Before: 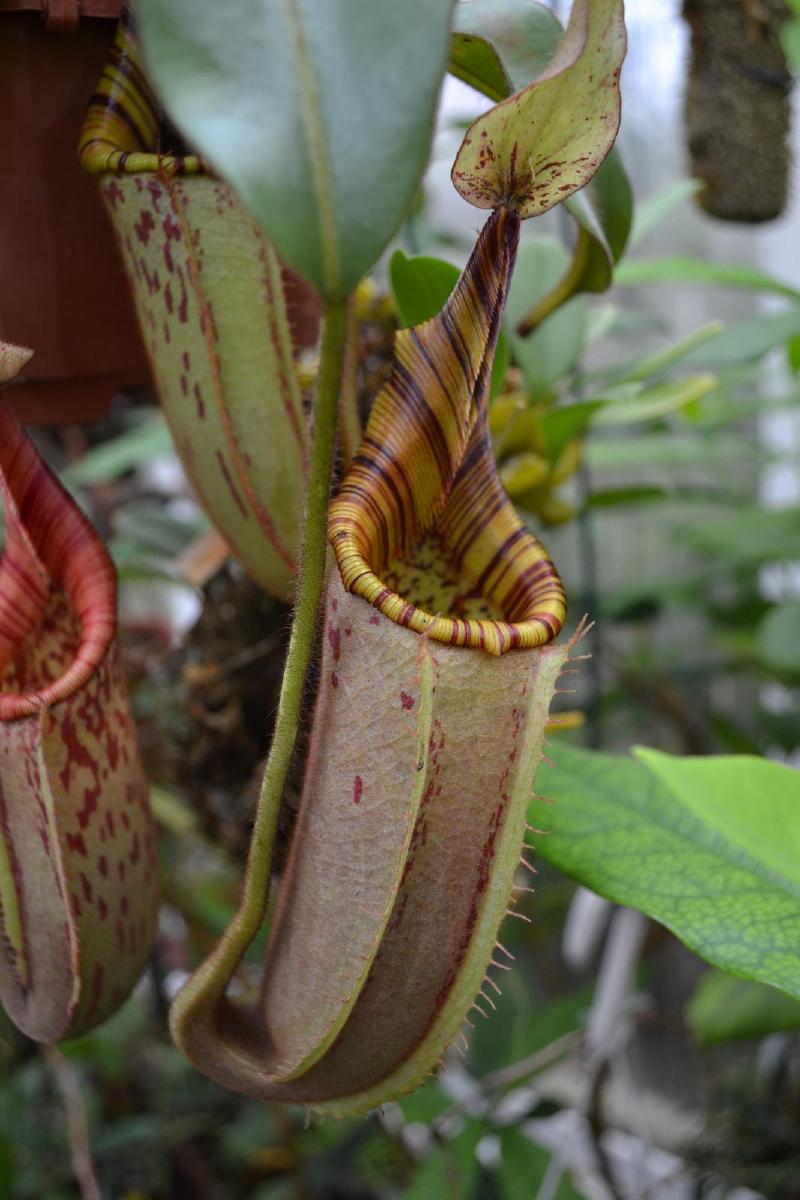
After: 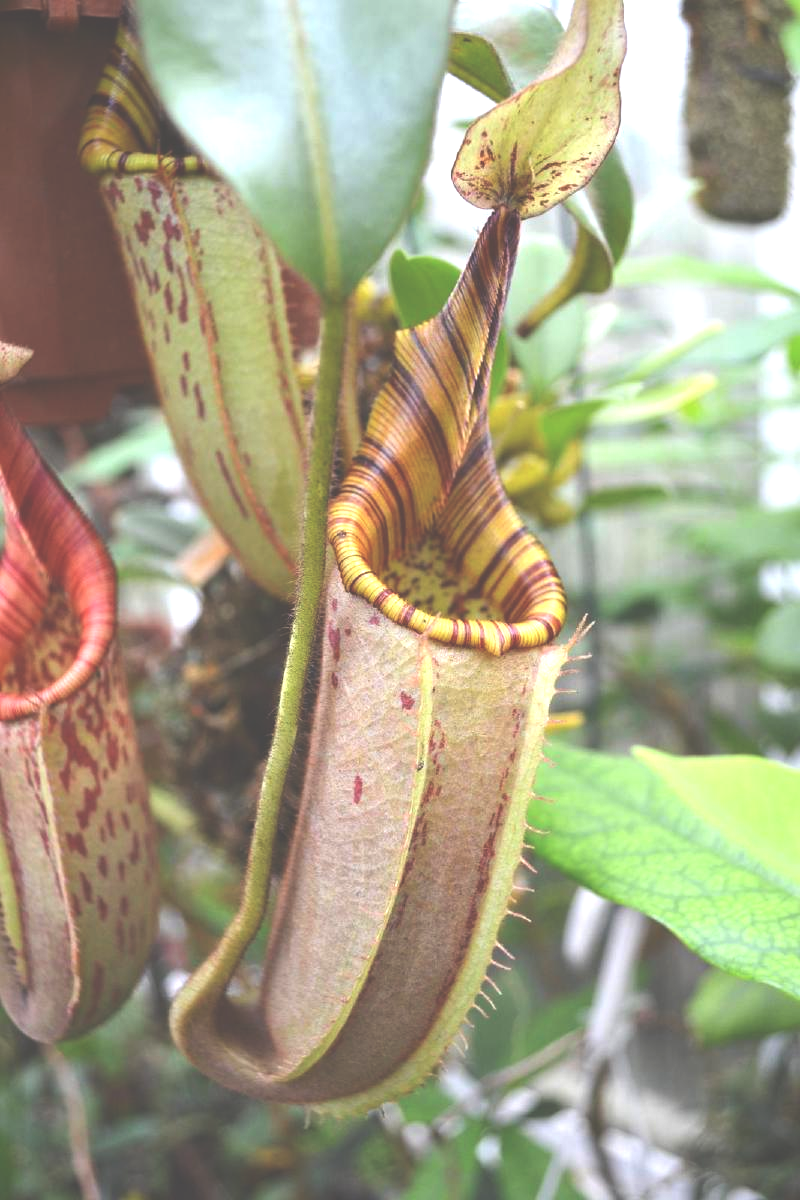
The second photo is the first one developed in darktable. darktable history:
exposure: black level correction -0.023, exposure 1.397 EV, compensate highlight preservation false
